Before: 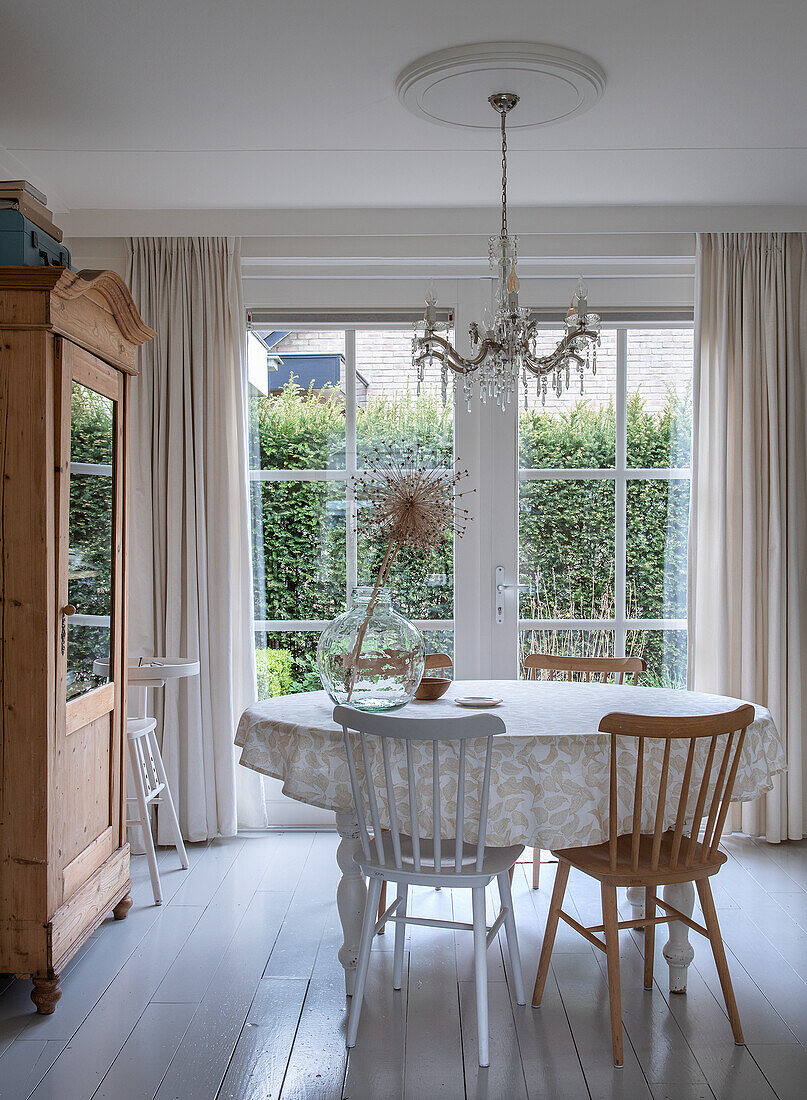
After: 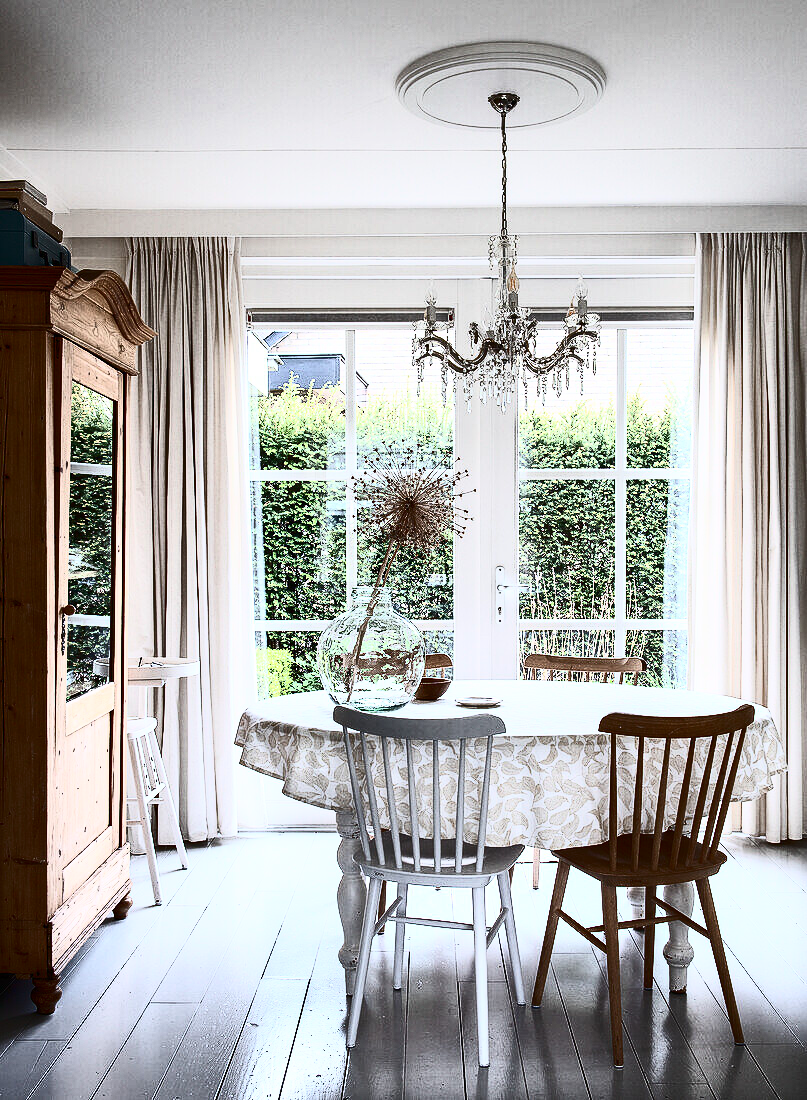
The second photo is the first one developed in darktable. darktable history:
contrast brightness saturation: contrast 0.93, brightness 0.199
